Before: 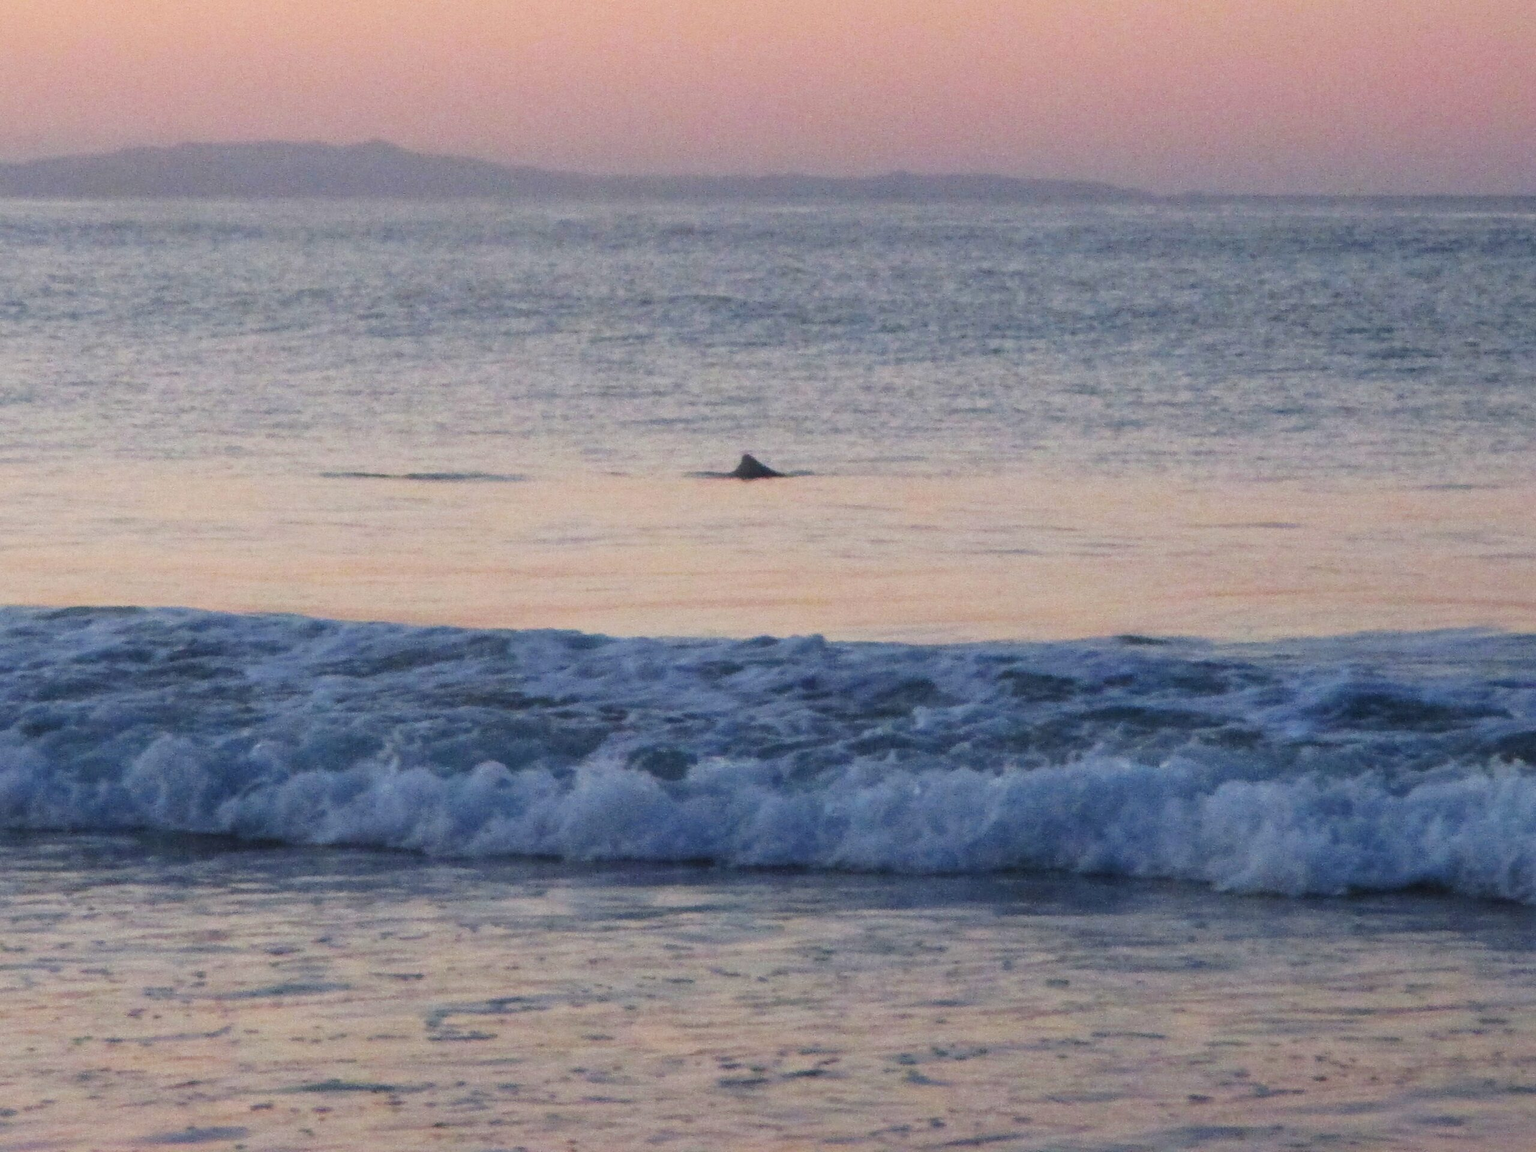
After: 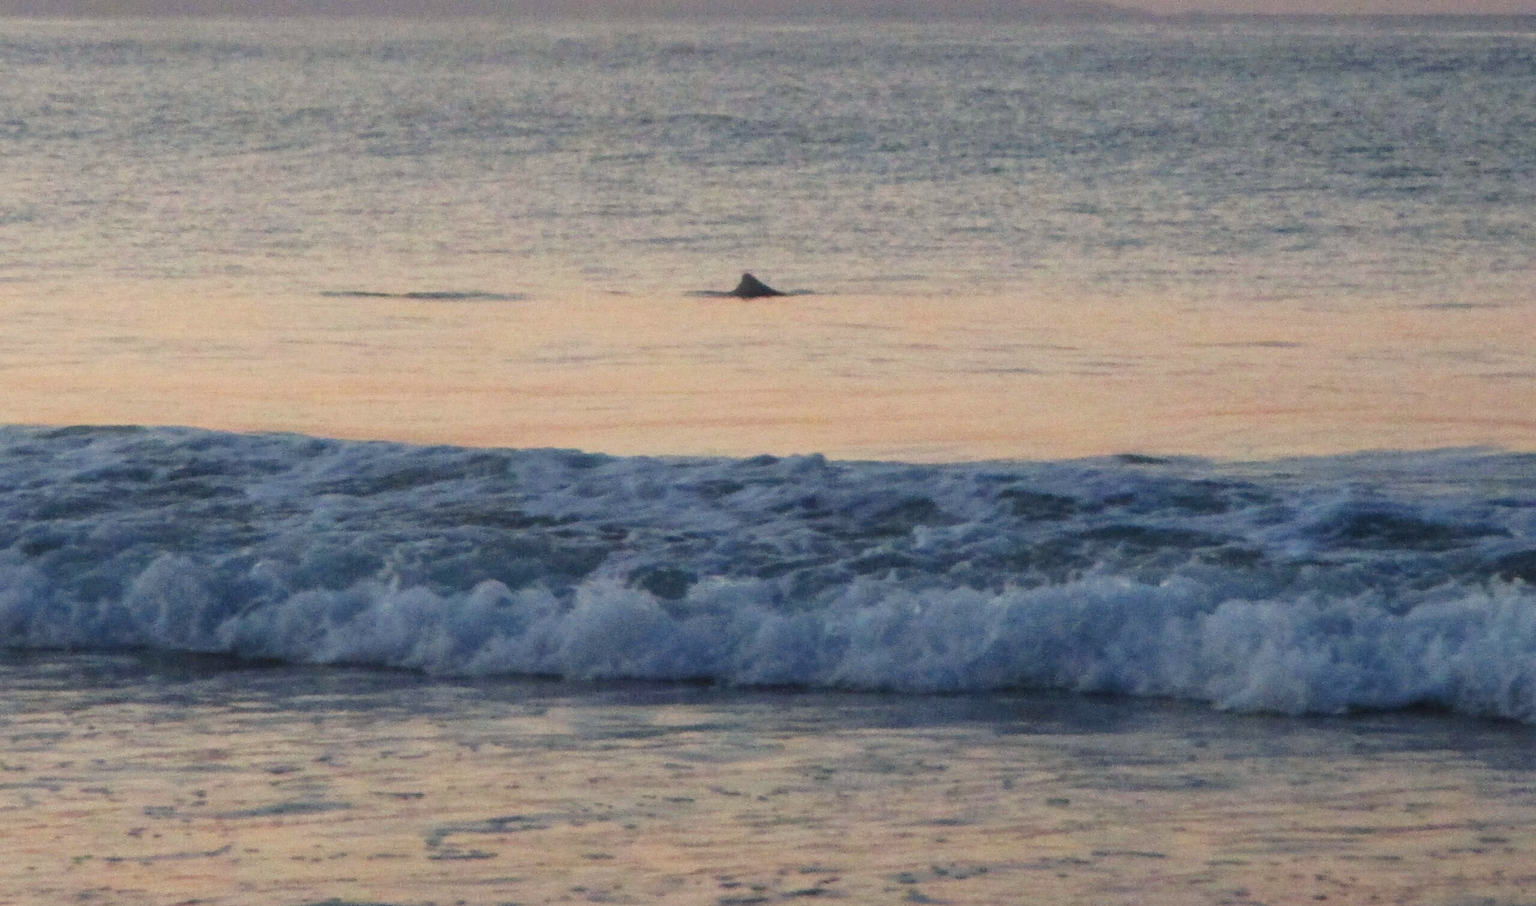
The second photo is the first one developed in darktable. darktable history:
white balance: red 1.029, blue 0.92
crop and rotate: top 15.774%, bottom 5.506%
